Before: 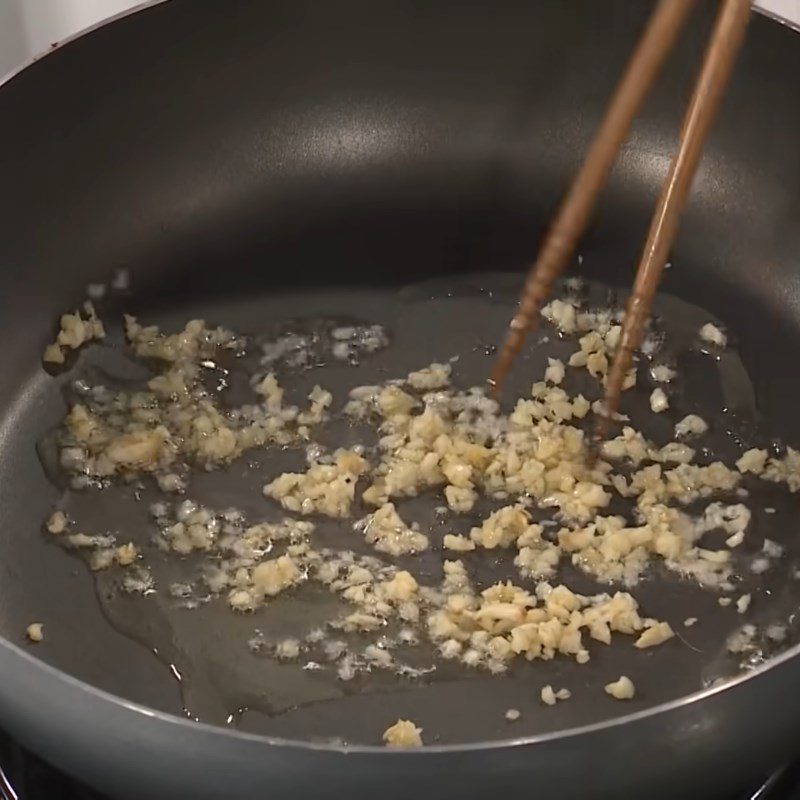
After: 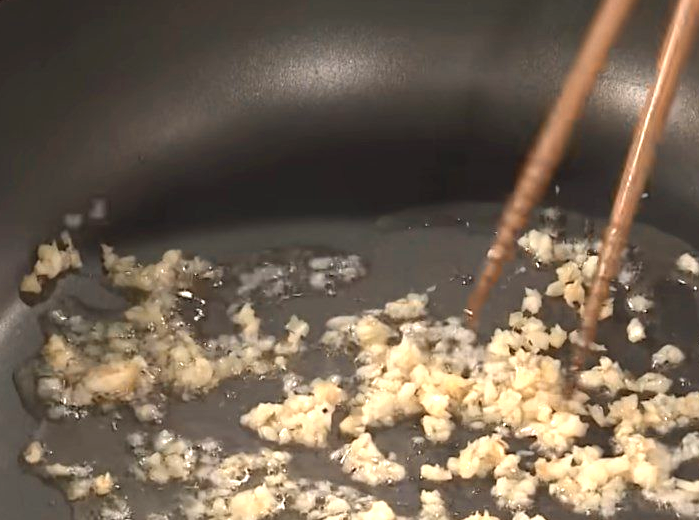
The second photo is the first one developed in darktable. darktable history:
exposure: exposure 0.607 EV, compensate highlight preservation false
color zones: curves: ch0 [(0.018, 0.548) (0.197, 0.654) (0.425, 0.447) (0.605, 0.658) (0.732, 0.579)]; ch1 [(0.105, 0.531) (0.224, 0.531) (0.386, 0.39) (0.618, 0.456) (0.732, 0.456) (0.956, 0.421)]; ch2 [(0.039, 0.583) (0.215, 0.465) (0.399, 0.544) (0.465, 0.548) (0.614, 0.447) (0.724, 0.43) (0.882, 0.623) (0.956, 0.632)]
crop: left 2.929%, top 8.837%, right 9.66%, bottom 26.096%
